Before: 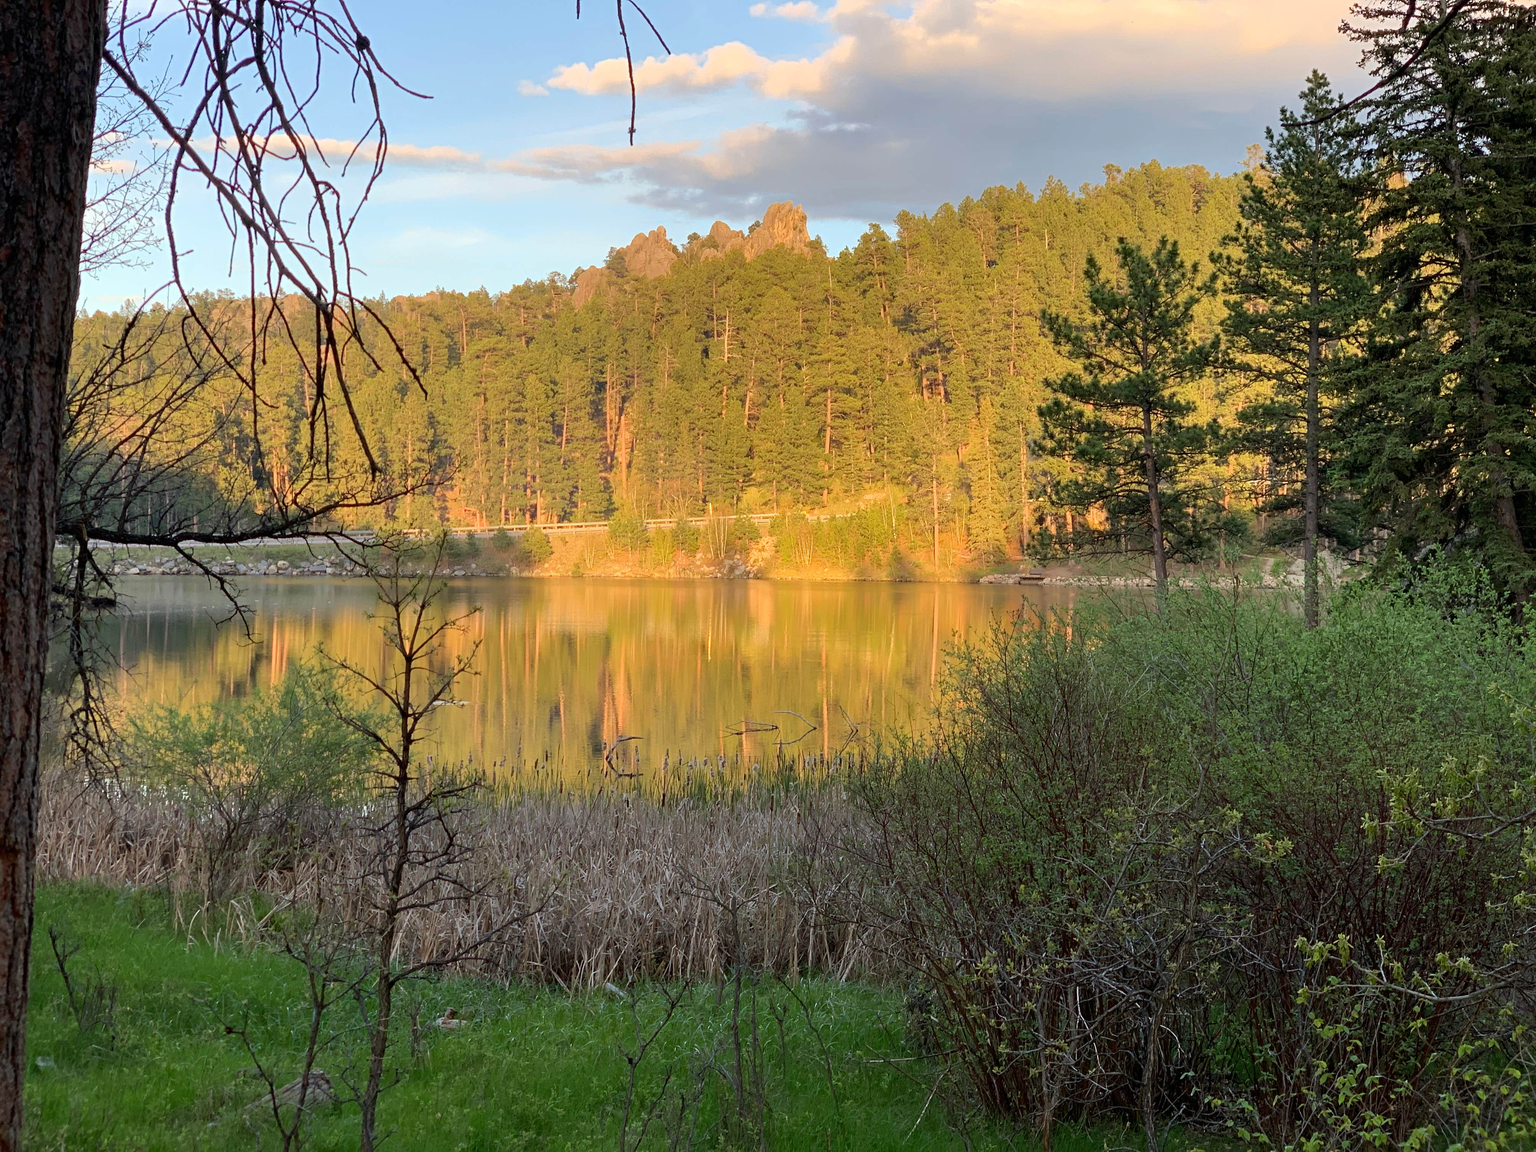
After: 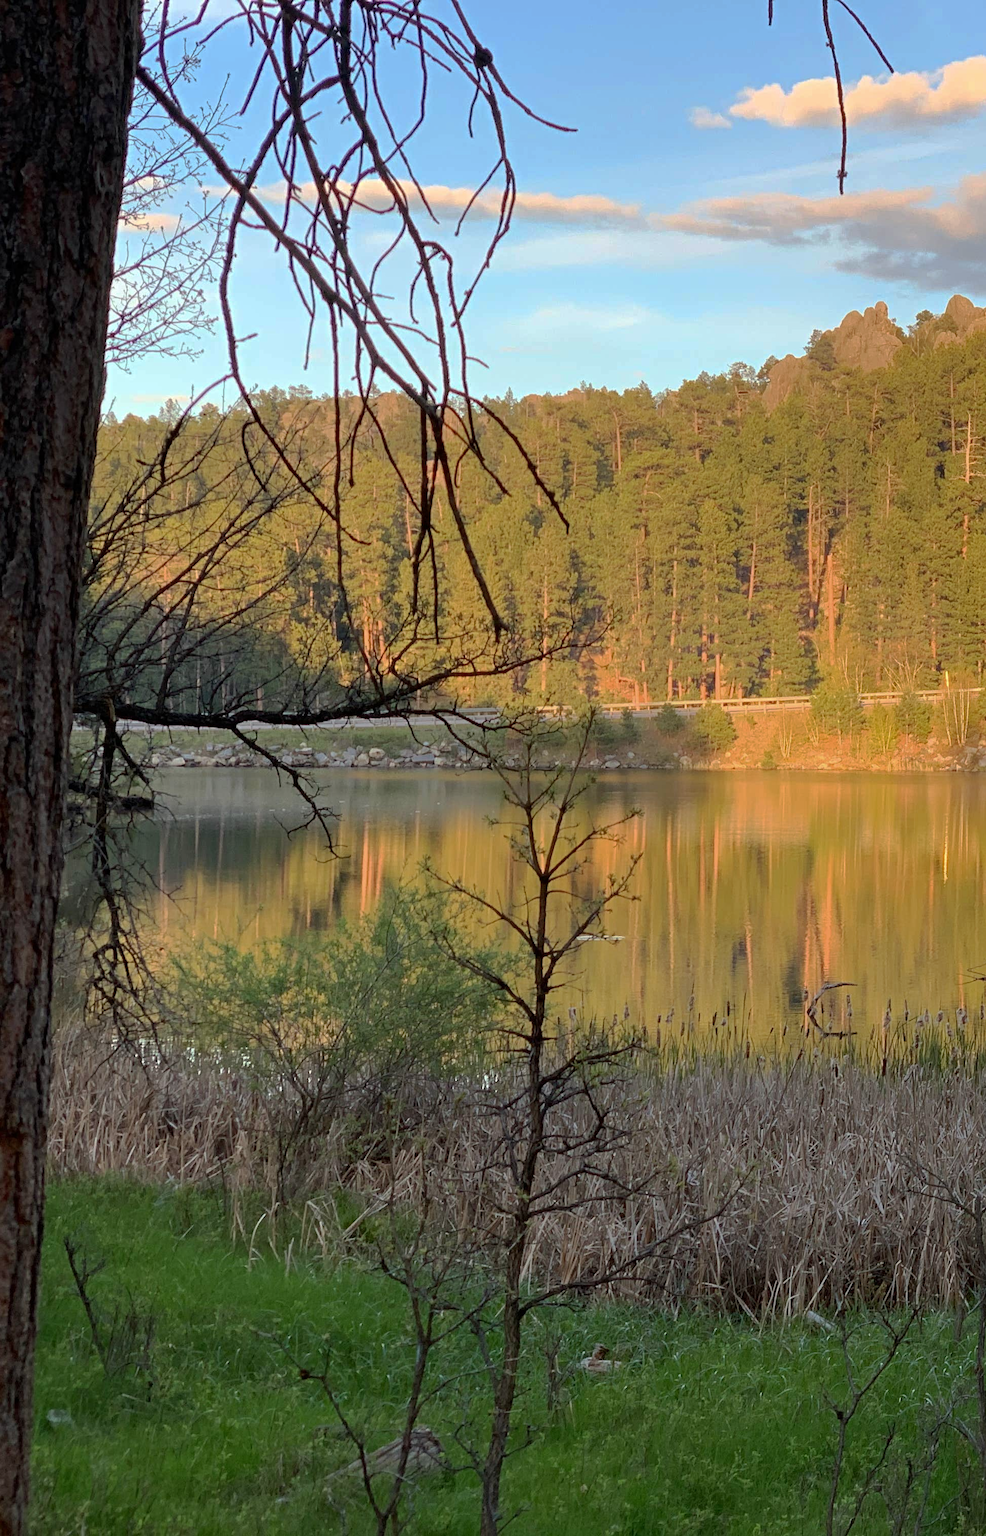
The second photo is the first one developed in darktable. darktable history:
crop and rotate: left 0.054%, top 0%, right 51.764%
tone curve: curves: ch0 [(0, 0) (0.568, 0.517) (0.8, 0.717) (1, 1)], preserve colors none
